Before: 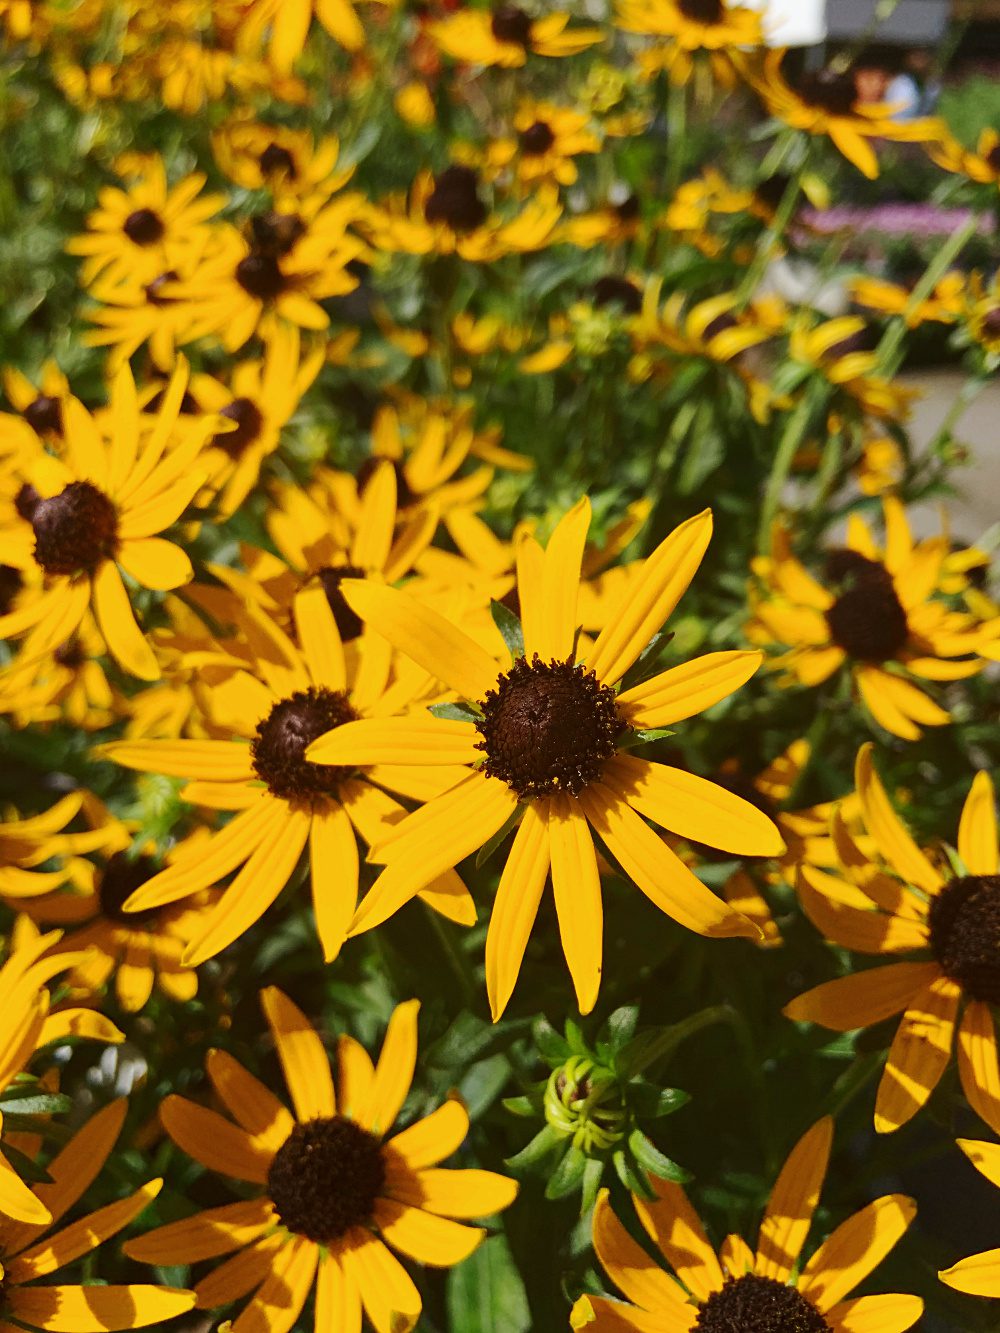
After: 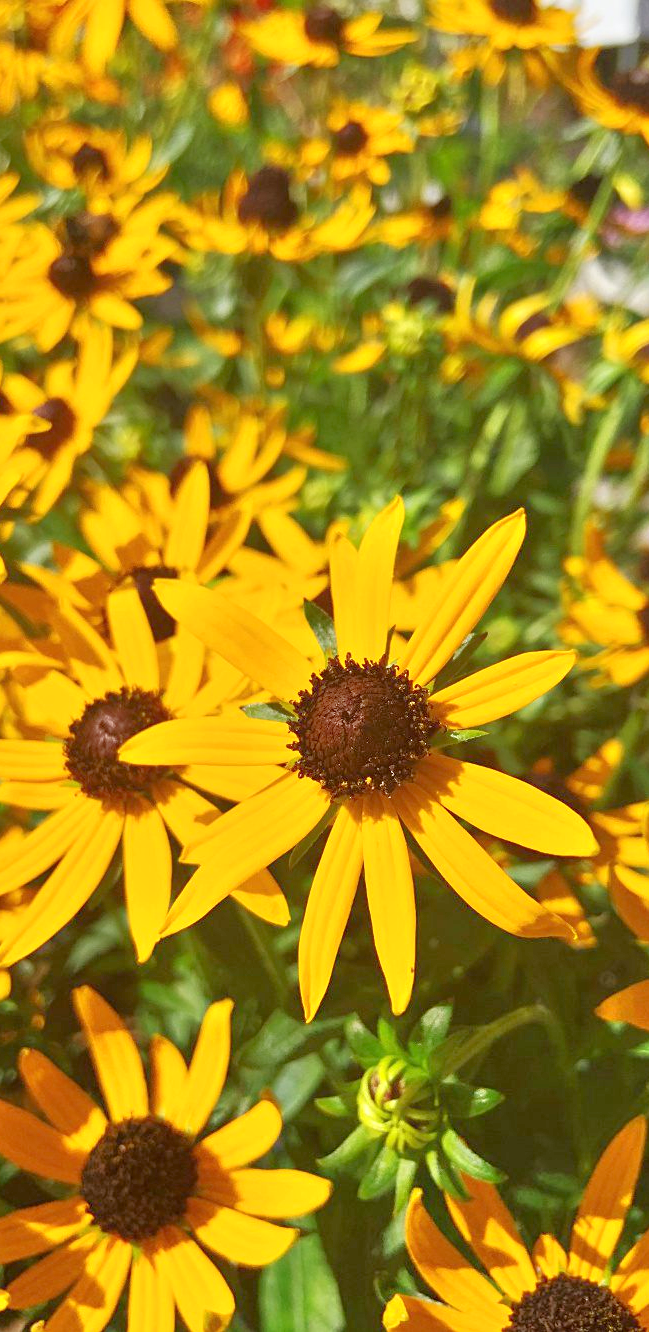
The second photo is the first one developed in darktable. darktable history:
crop and rotate: left 18.705%, right 16.369%
tone equalizer: -8 EV 1.96 EV, -7 EV 1.96 EV, -6 EV 1.97 EV, -5 EV 1.97 EV, -4 EV 1.99 EV, -3 EV 1.47 EV, -2 EV 0.99 EV, -1 EV 0.508 EV
